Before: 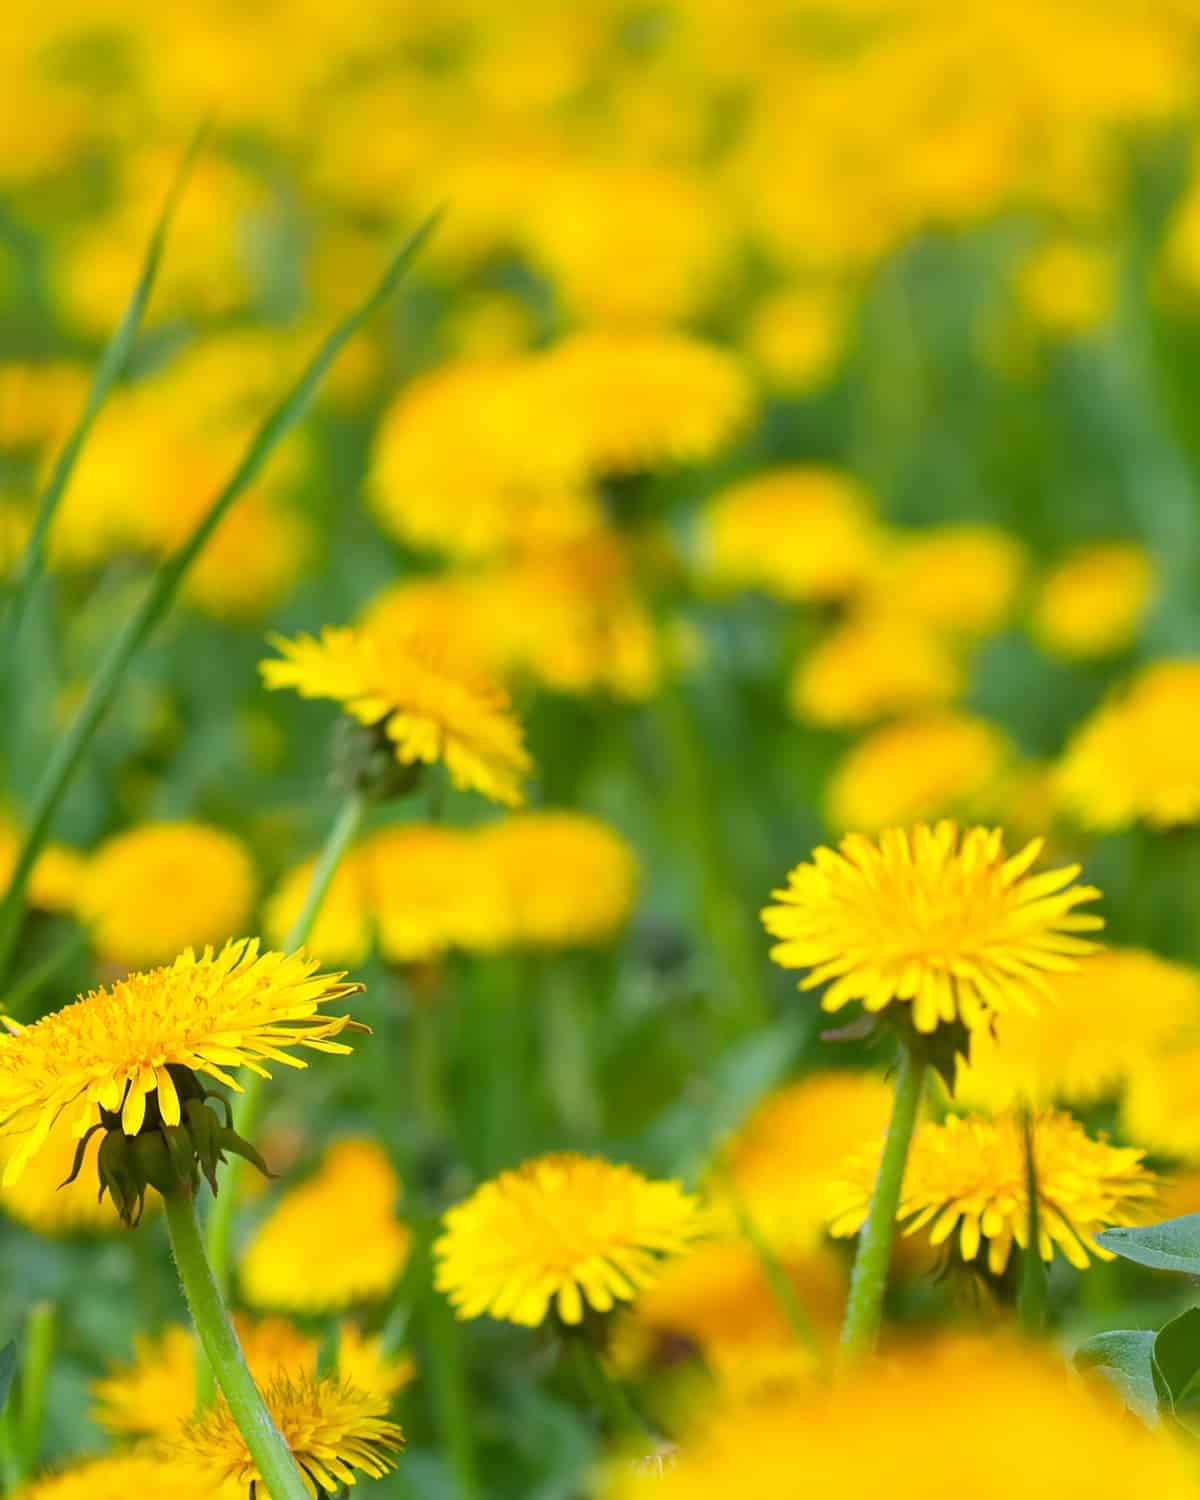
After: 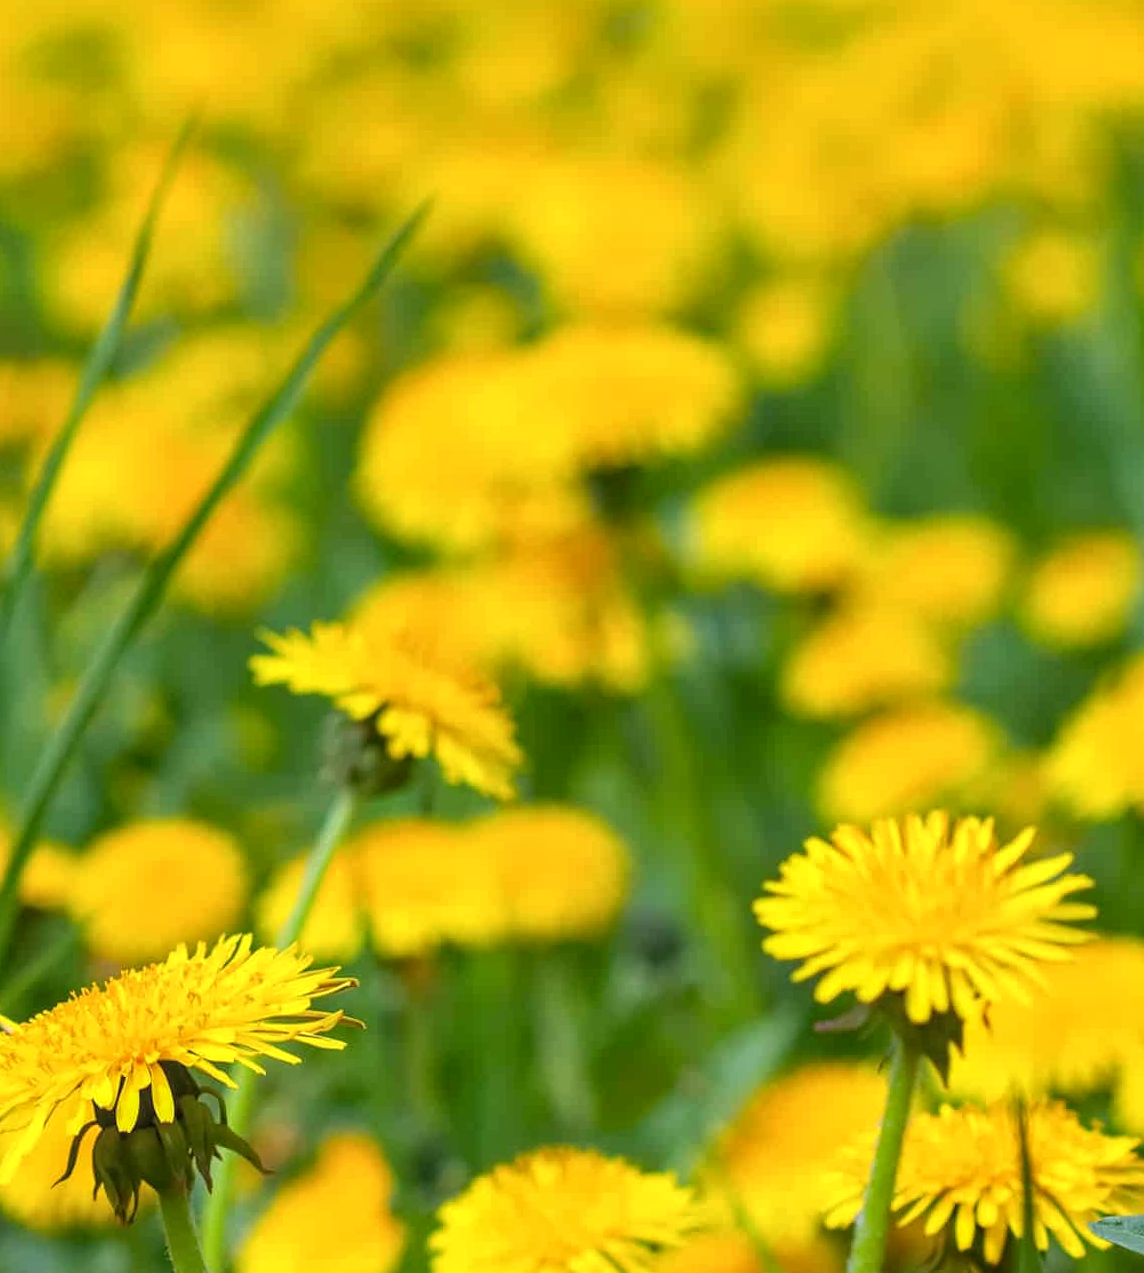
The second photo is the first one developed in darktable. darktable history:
local contrast: on, module defaults
crop and rotate: angle 0.485°, left 0.301%, right 3.294%, bottom 14.213%
